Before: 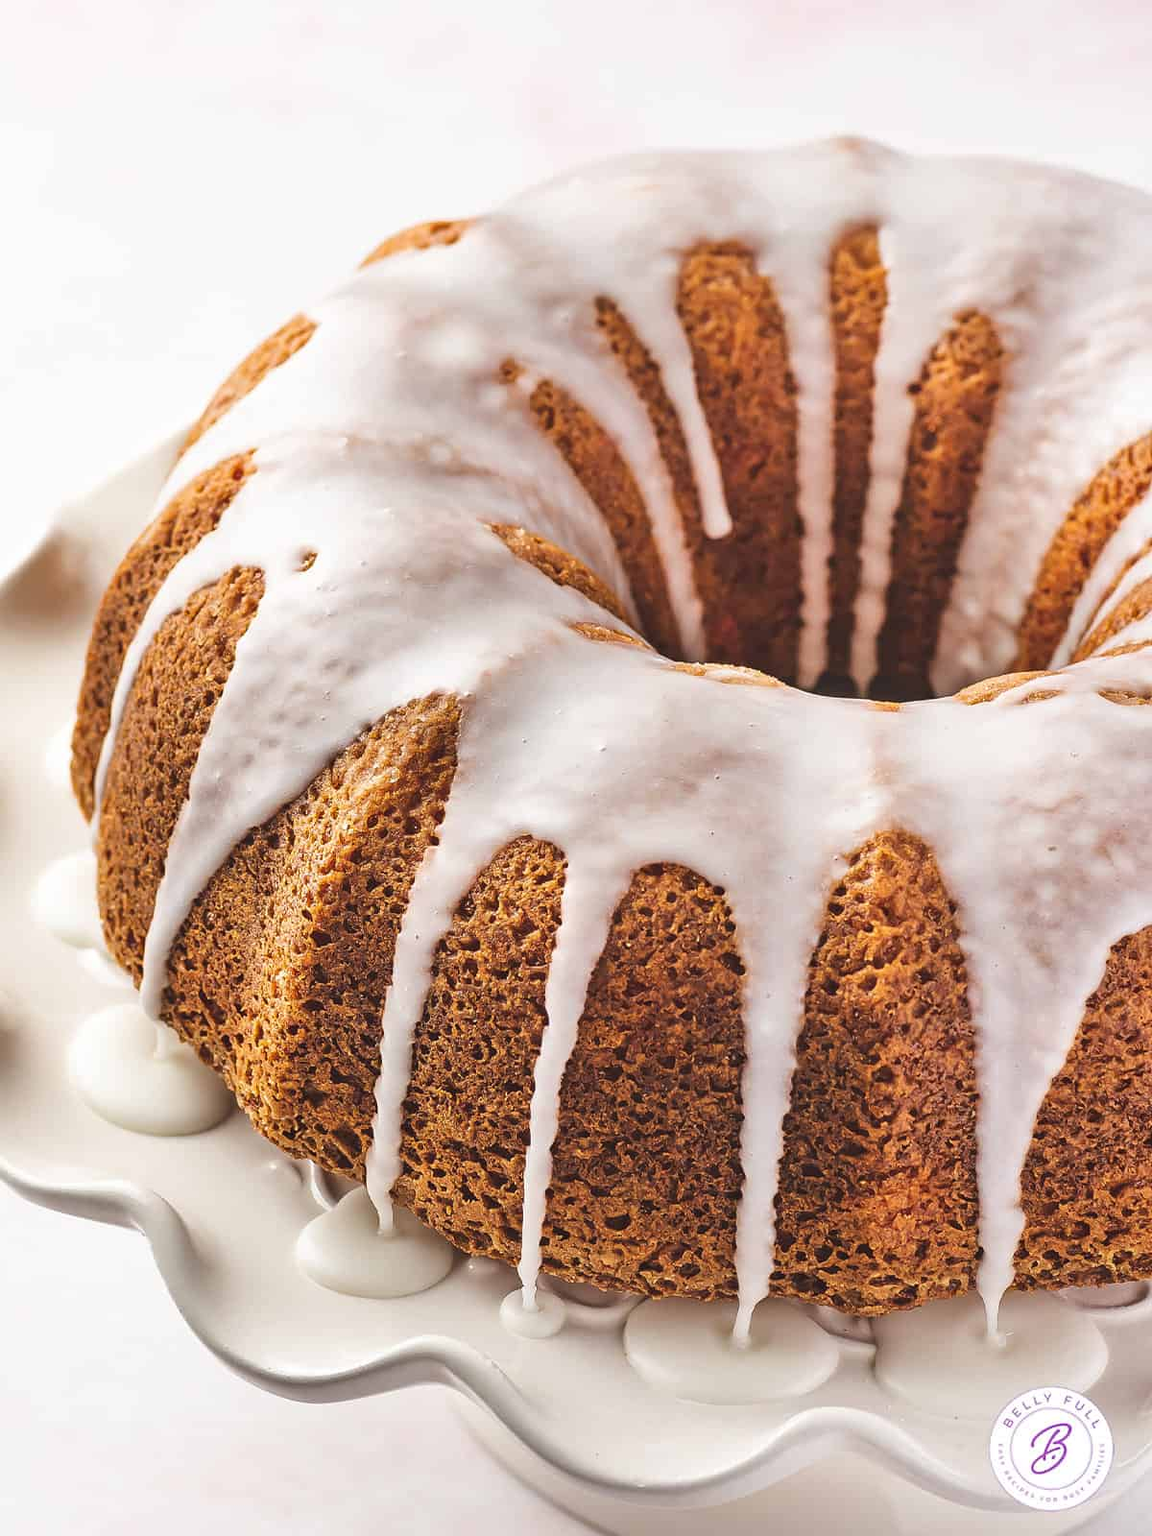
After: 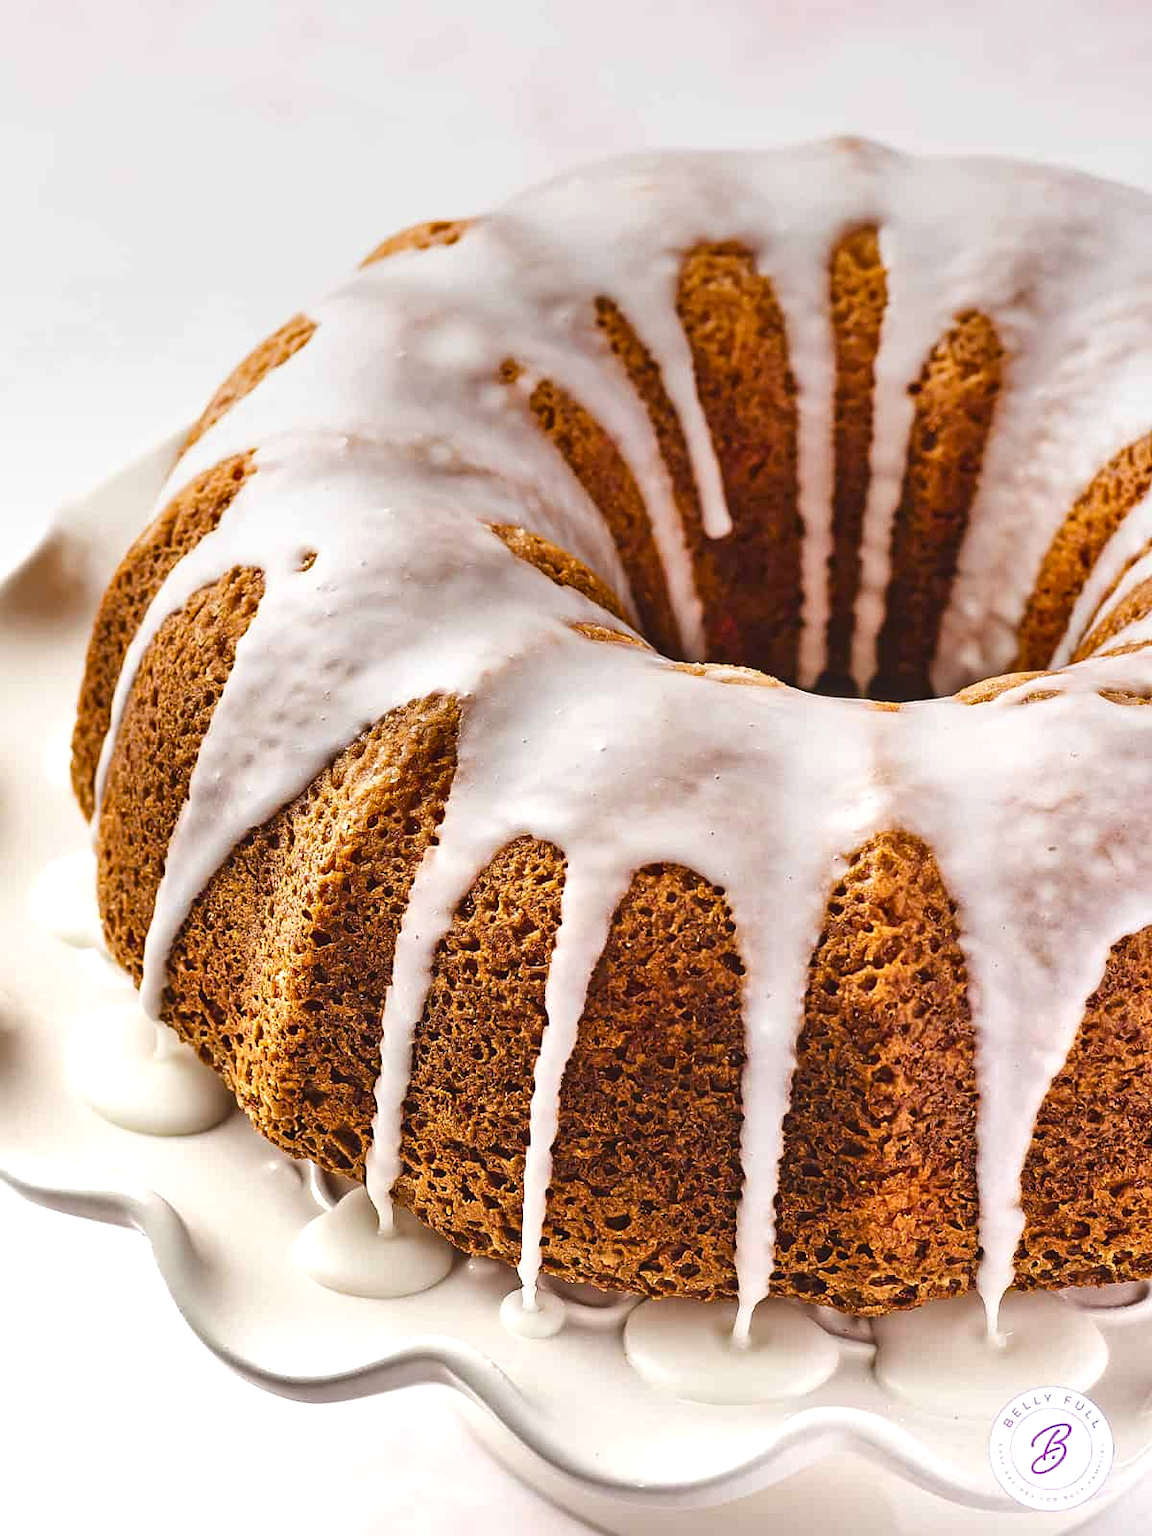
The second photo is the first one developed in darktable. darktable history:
color balance rgb: shadows lift › luminance -20%, power › hue 72.24°, highlights gain › luminance 15%, global offset › hue 171.6°, perceptual saturation grading › global saturation 14.09%, perceptual saturation grading › highlights -25%, perceptual saturation grading › shadows 25%, global vibrance 25%, contrast 10%
graduated density: on, module defaults
white balance: emerald 1
